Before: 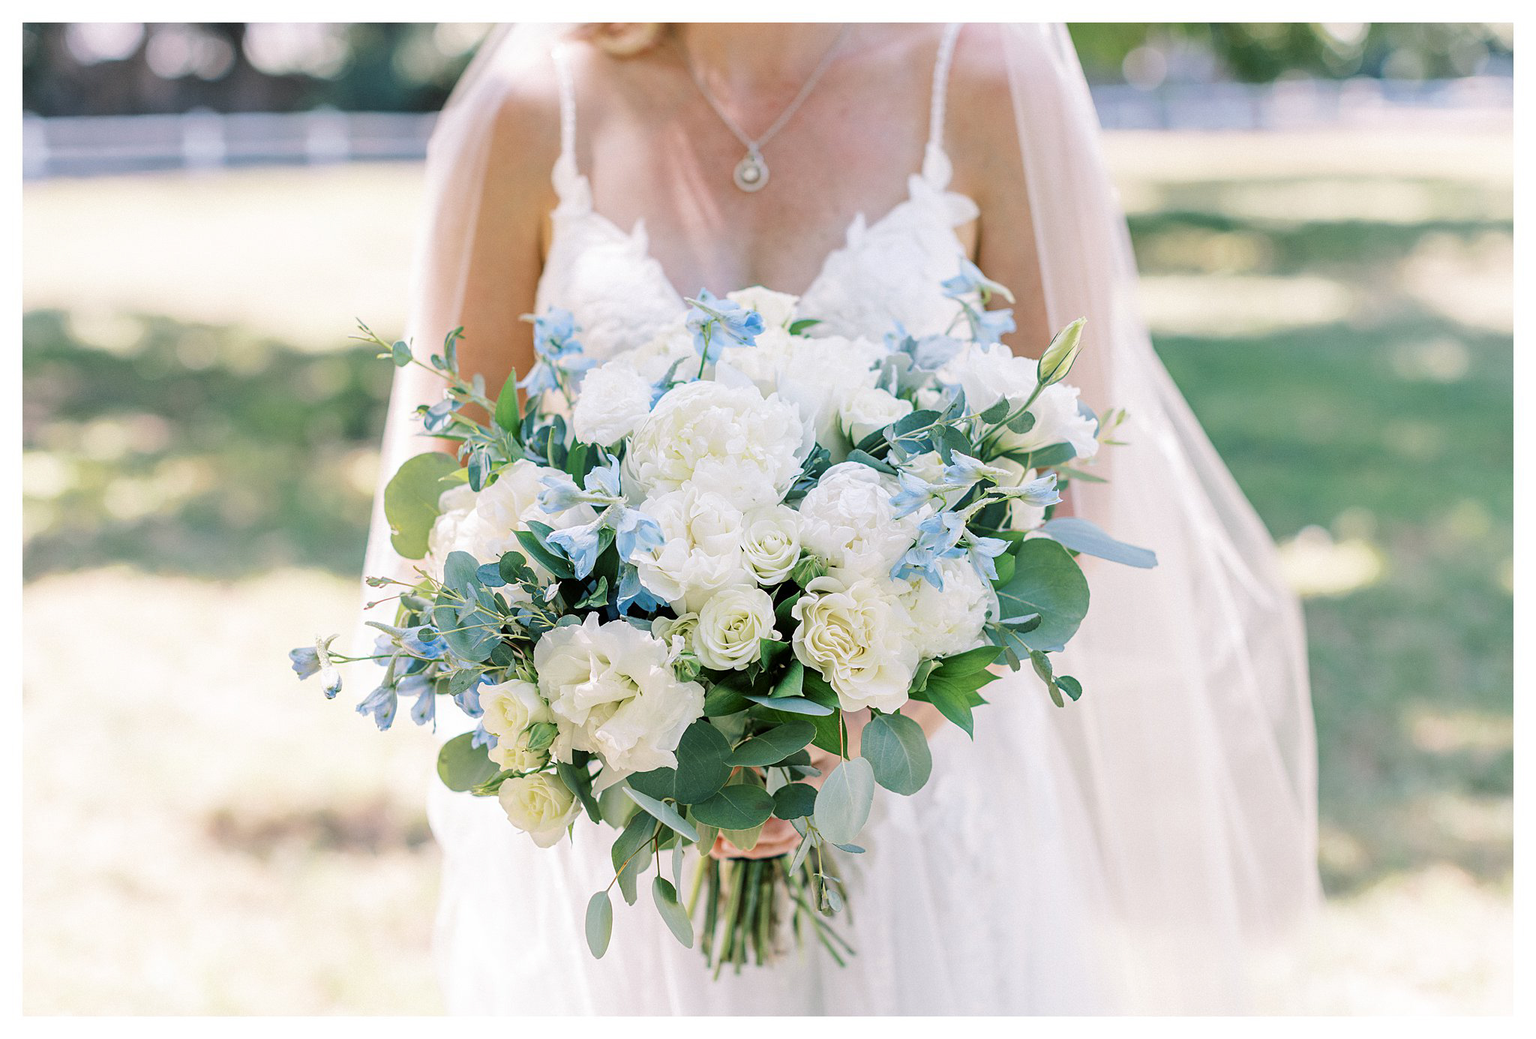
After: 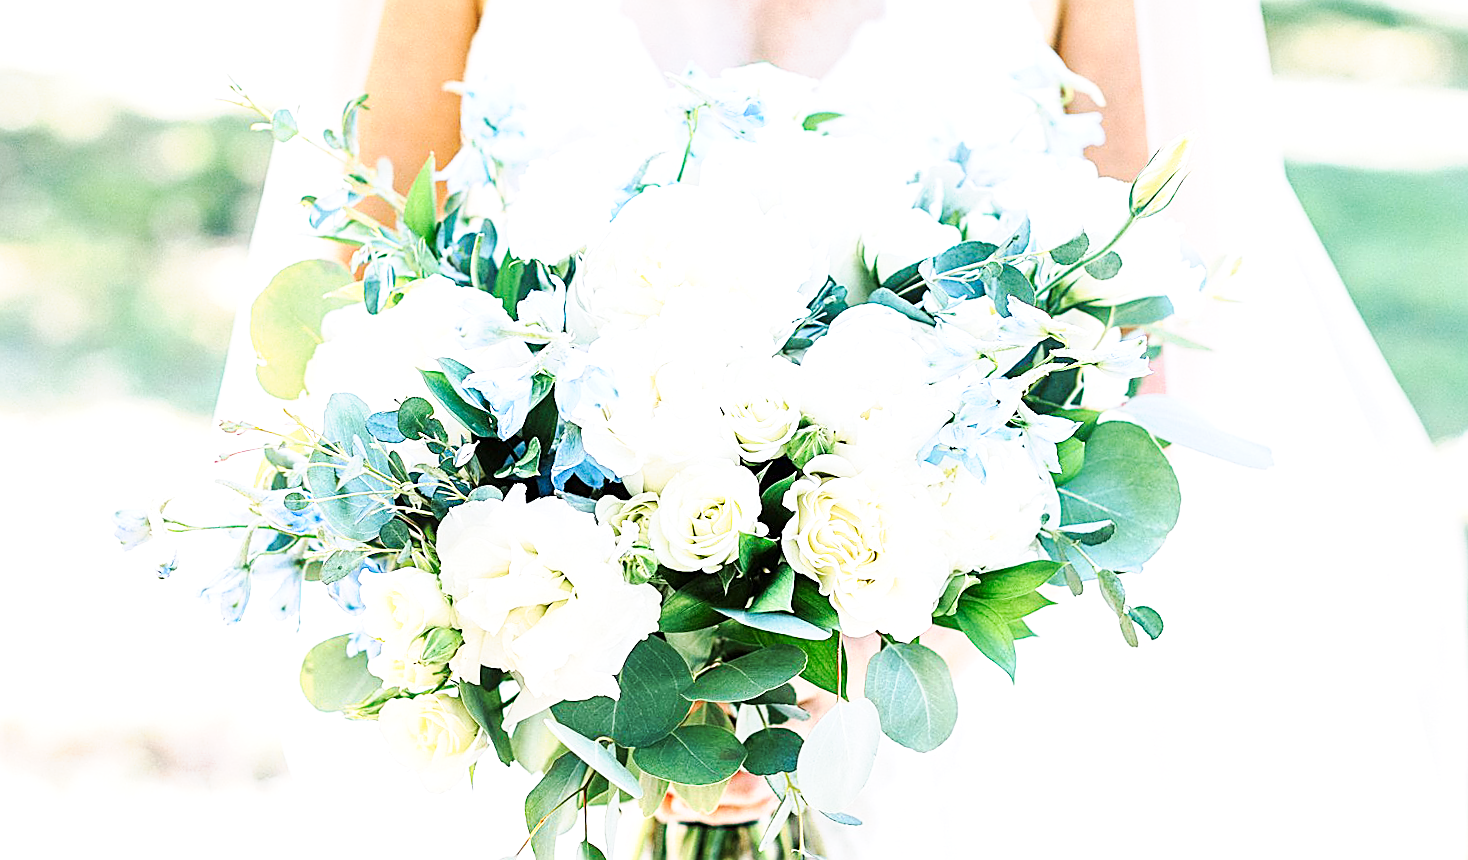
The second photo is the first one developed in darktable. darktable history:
sharpen: on, module defaults
crop and rotate: angle -3.37°, left 9.79%, top 20.73%, right 12.42%, bottom 11.82%
white balance: red 0.976, blue 1.04
exposure: black level correction 0, exposure 0.7 EV, compensate exposure bias true, compensate highlight preservation false
tone curve: curves: ch0 [(0, 0) (0.003, 0.003) (0.011, 0.009) (0.025, 0.022) (0.044, 0.037) (0.069, 0.051) (0.1, 0.079) (0.136, 0.114) (0.177, 0.152) (0.224, 0.212) (0.277, 0.281) (0.335, 0.358) (0.399, 0.459) (0.468, 0.573) (0.543, 0.684) (0.623, 0.779) (0.709, 0.866) (0.801, 0.949) (0.898, 0.98) (1, 1)], preserve colors none
